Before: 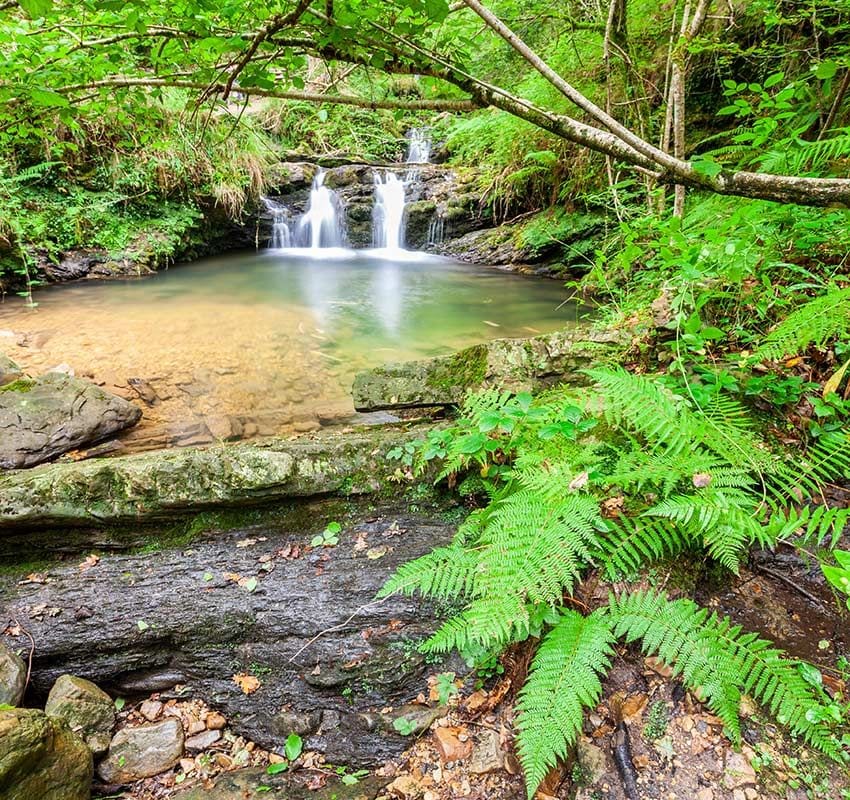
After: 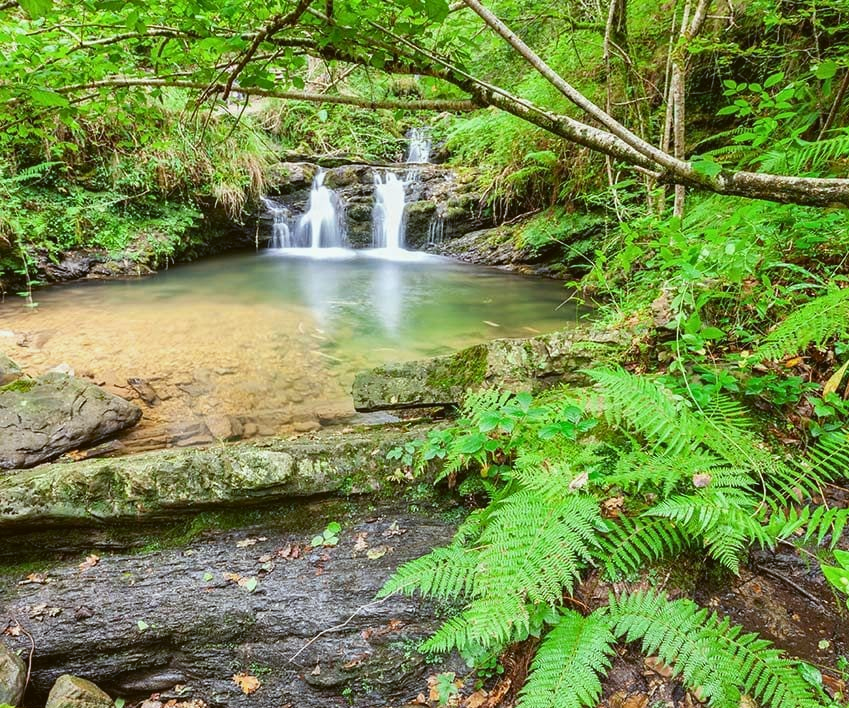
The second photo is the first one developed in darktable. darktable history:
color balance: lift [1.004, 1.002, 1.002, 0.998], gamma [1, 1.007, 1.002, 0.993], gain [1, 0.977, 1.013, 1.023], contrast -3.64%
crop and rotate: top 0%, bottom 11.49%
shadows and highlights: highlights color adjustment 0%, low approximation 0.01, soften with gaussian
